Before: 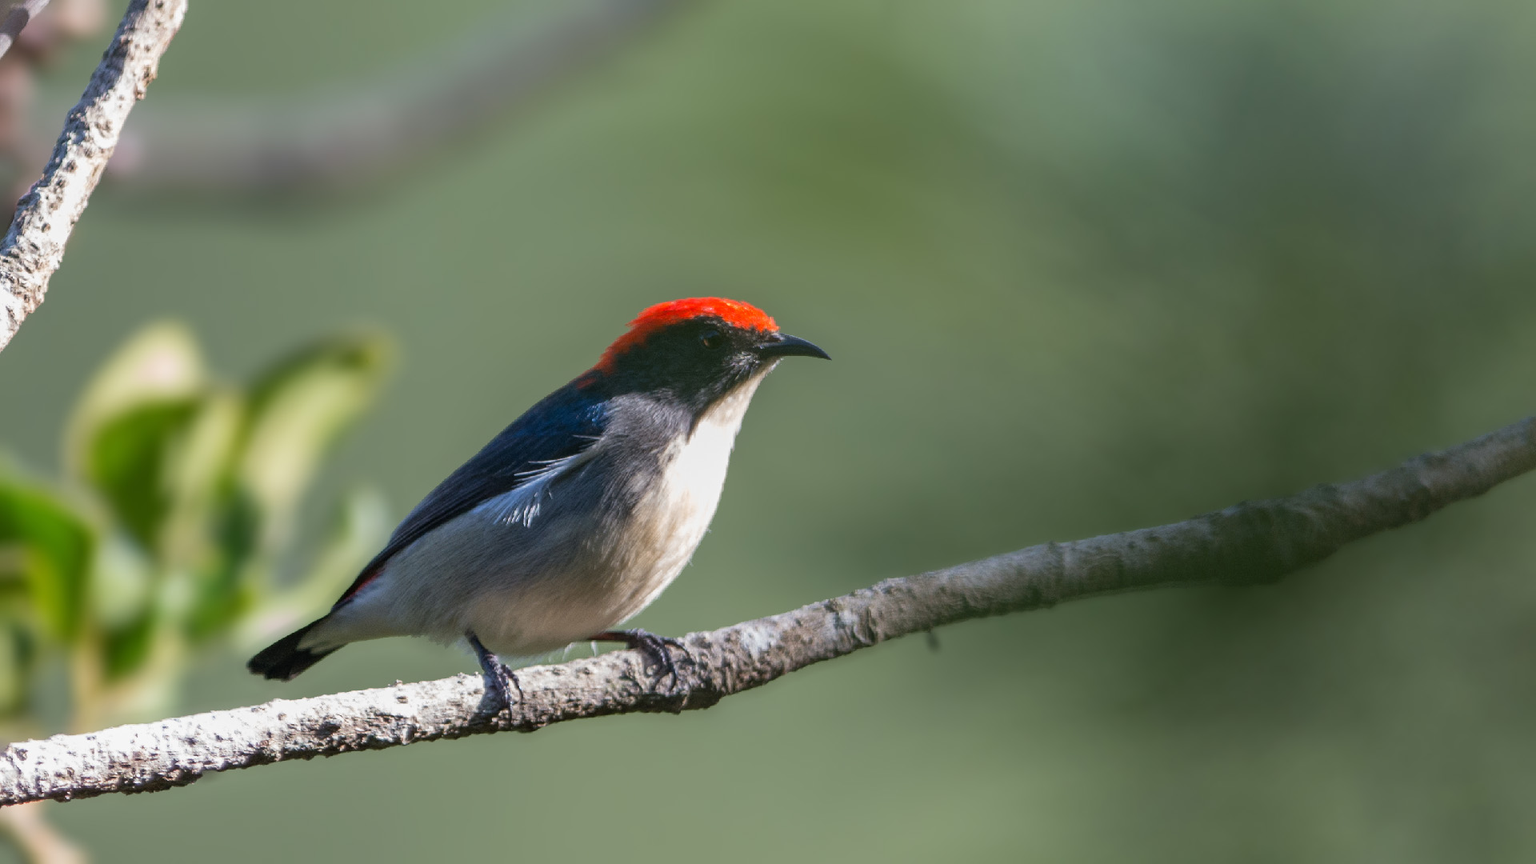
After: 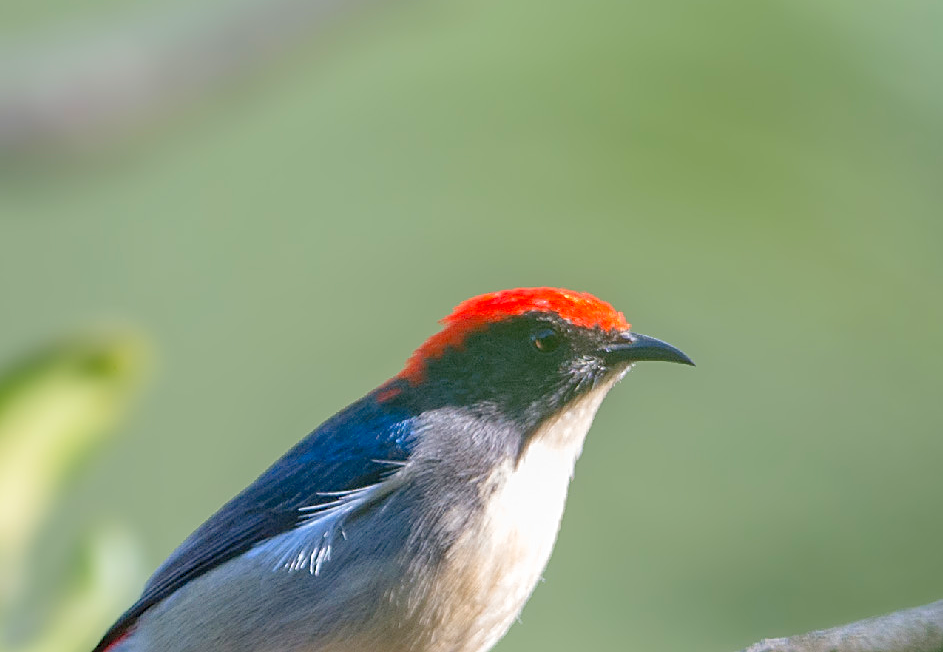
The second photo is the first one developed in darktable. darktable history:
levels: levels [0, 0.397, 0.955]
sharpen: on, module defaults
crop: left 17.956%, top 7.842%, right 32.926%, bottom 31.757%
